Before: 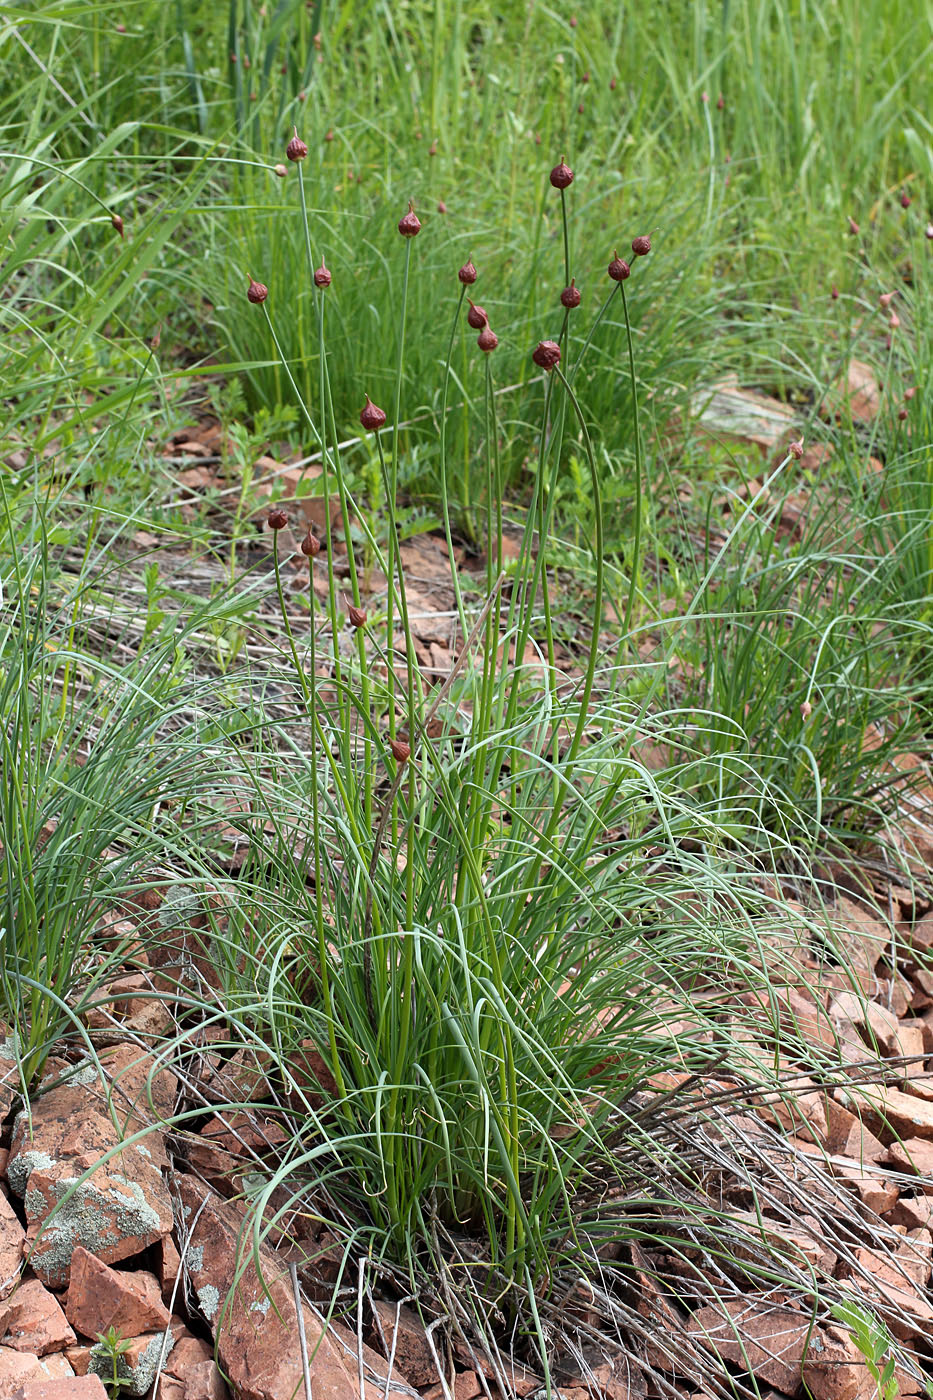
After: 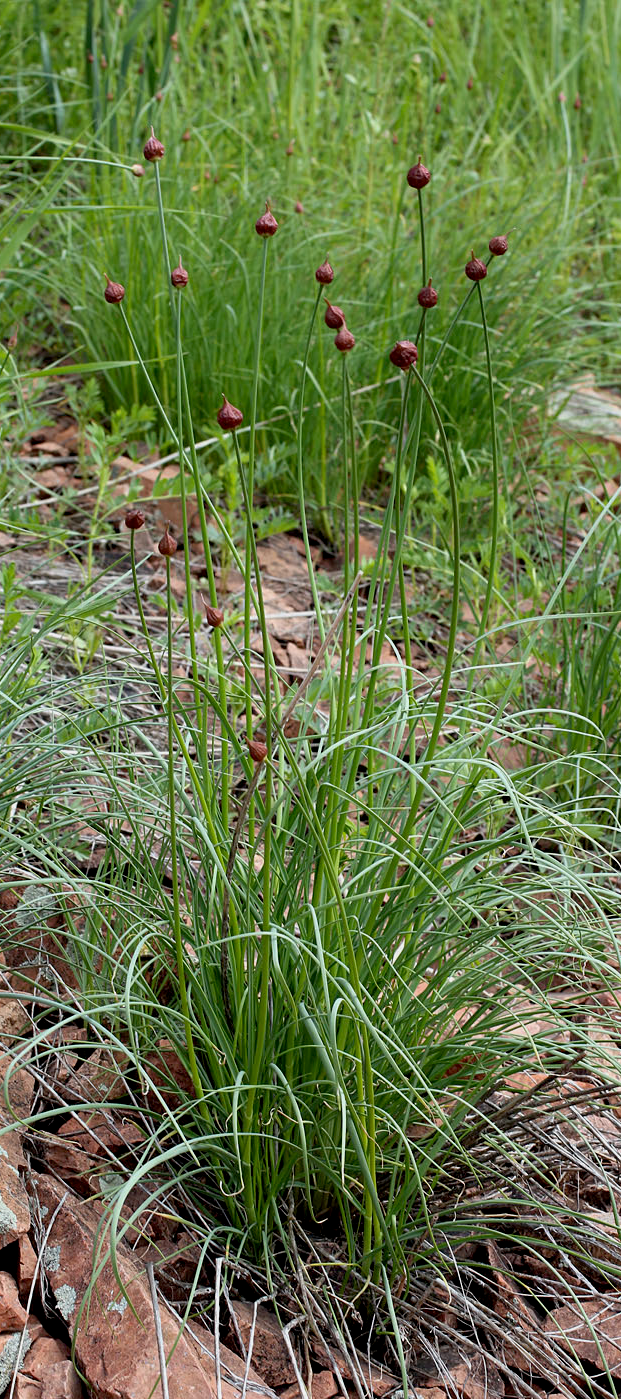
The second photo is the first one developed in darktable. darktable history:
crop and rotate: left 15.406%, right 18.02%
exposure: black level correction 0.009, exposure -0.165 EV, compensate exposure bias true, compensate highlight preservation false
